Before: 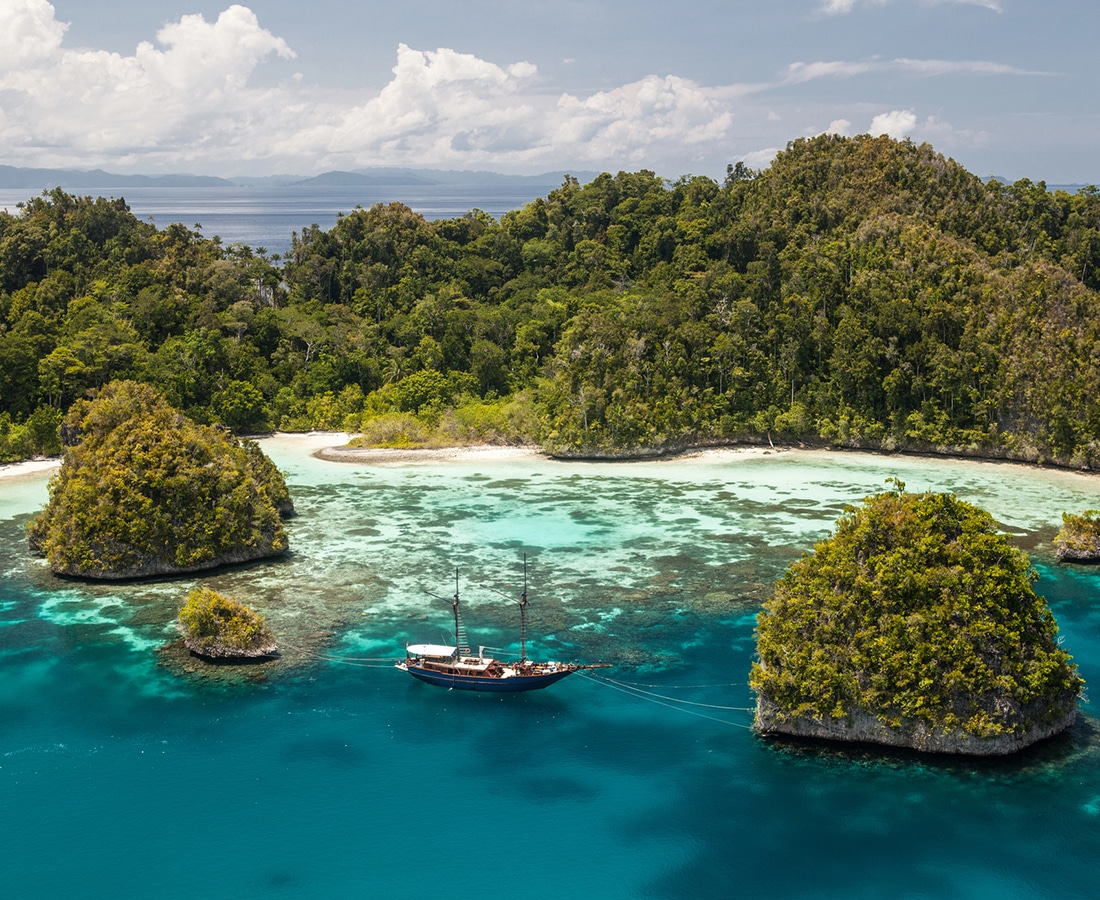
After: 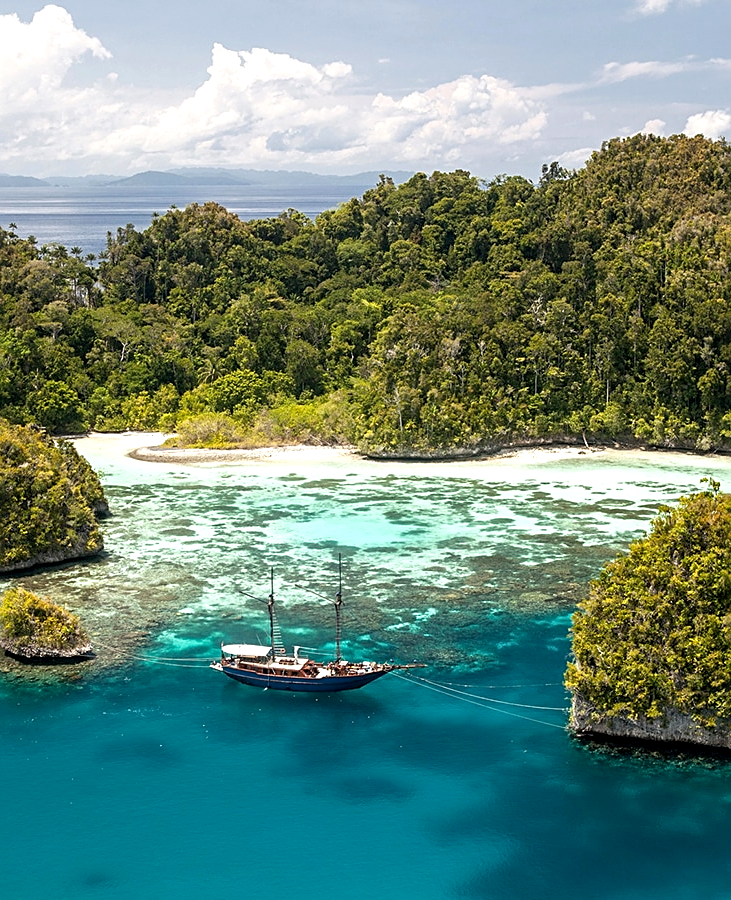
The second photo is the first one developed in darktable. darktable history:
sharpen: on, module defaults
crop: left 16.899%, right 16.556%
exposure: black level correction 0.003, exposure 0.383 EV, compensate highlight preservation false
